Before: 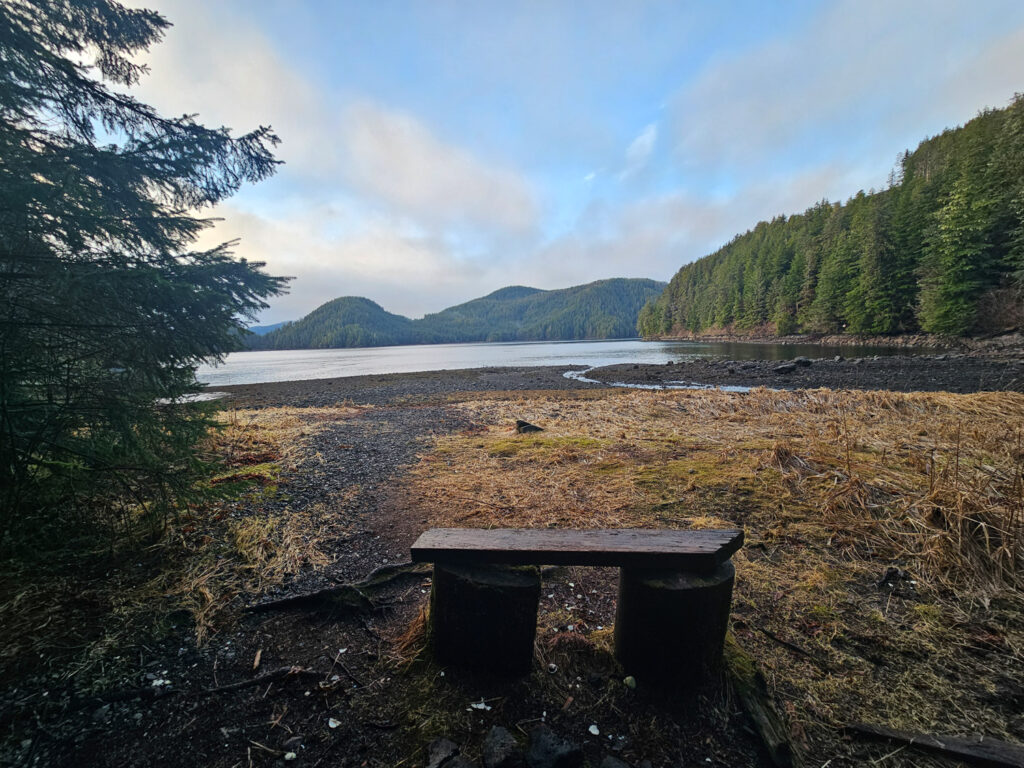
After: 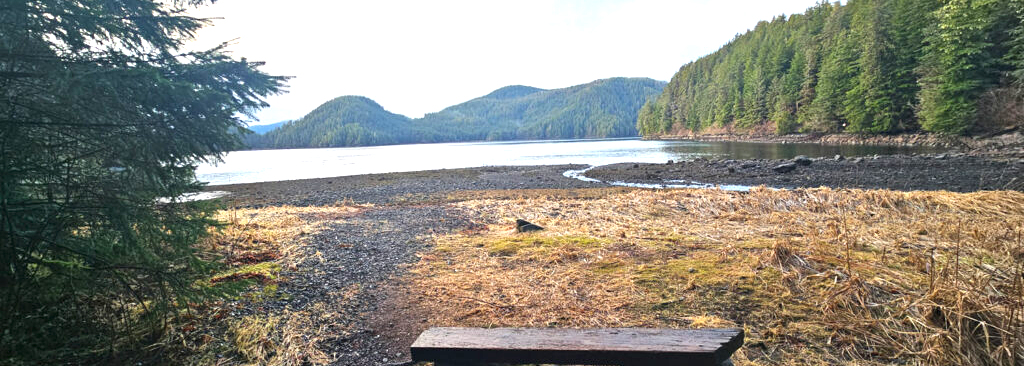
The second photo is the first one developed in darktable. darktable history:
exposure: black level correction 0, exposure 1.199 EV, compensate highlight preservation false
crop and rotate: top 26.245%, bottom 26.019%
